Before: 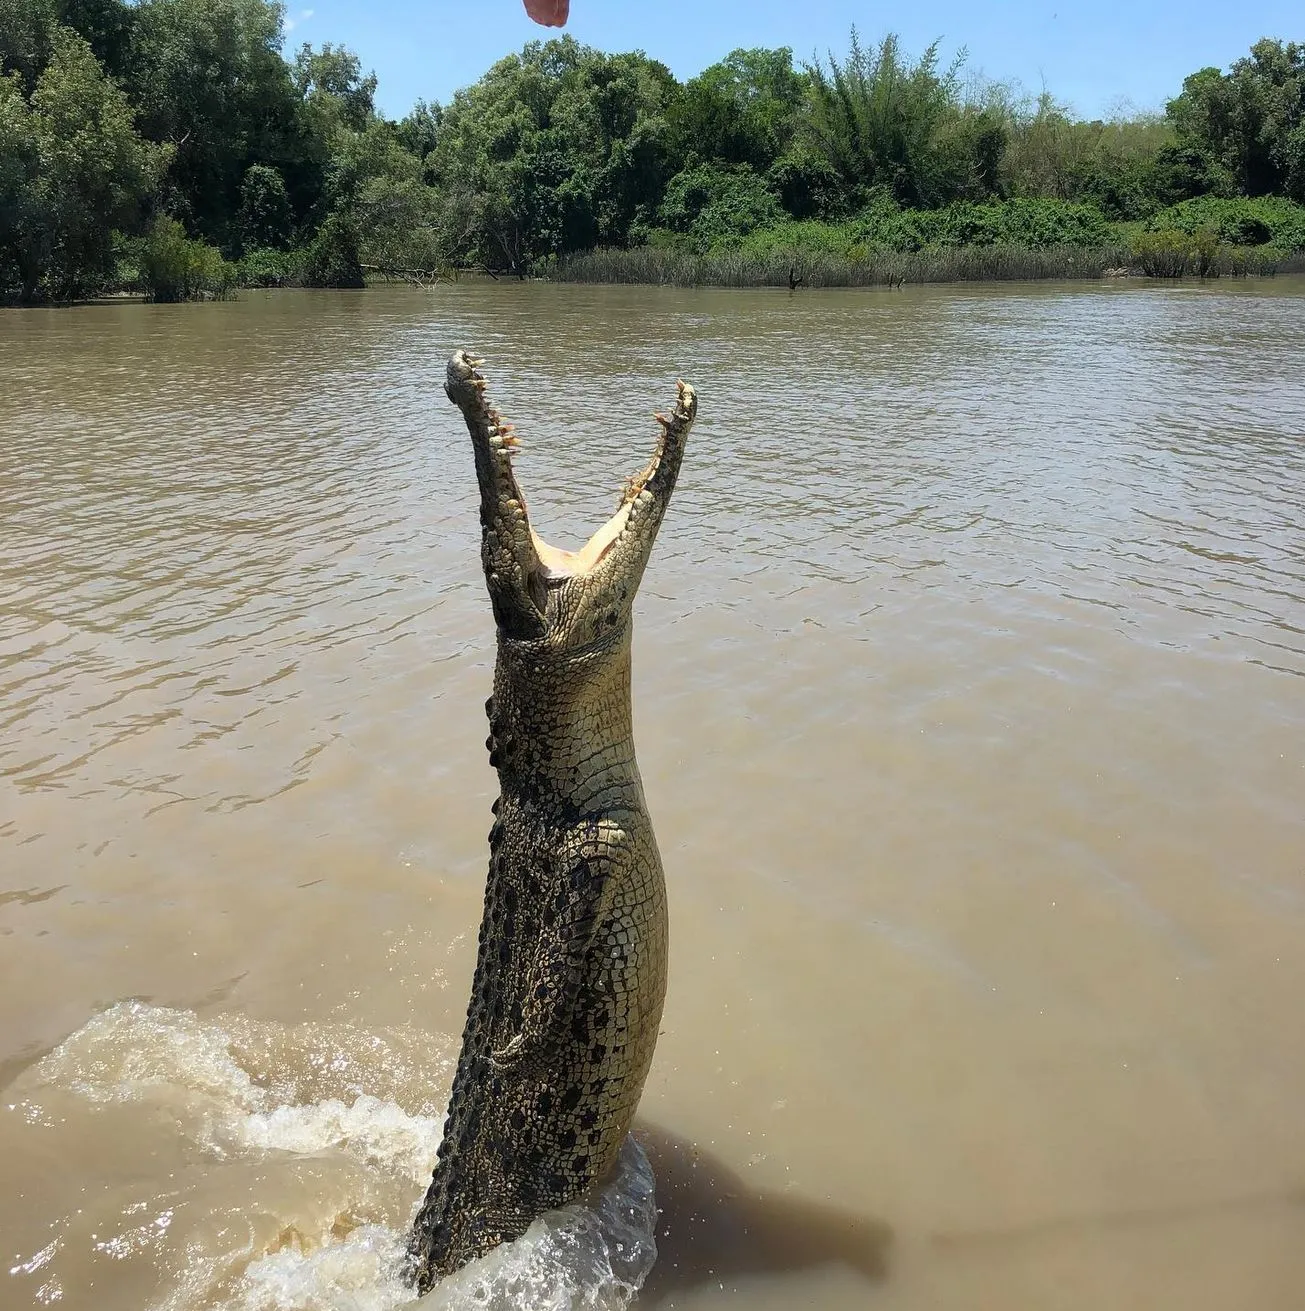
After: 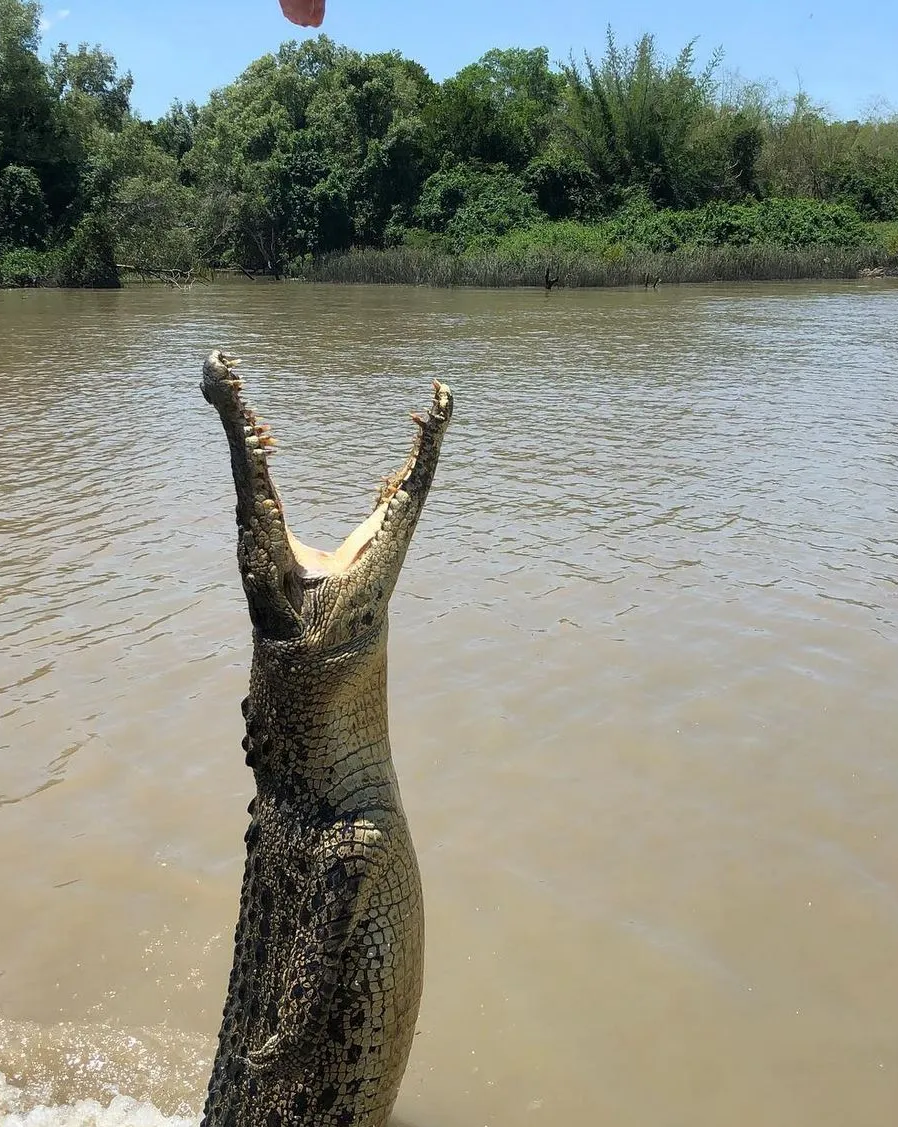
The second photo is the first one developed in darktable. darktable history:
crop: left 18.76%, right 12.423%, bottom 13.97%
